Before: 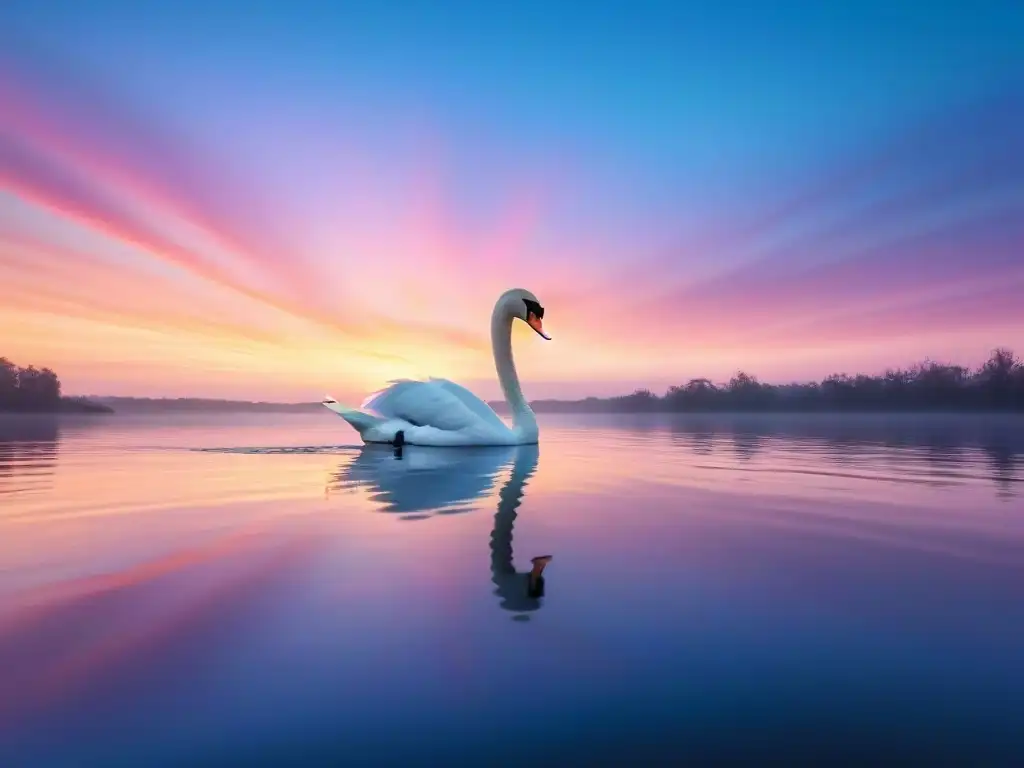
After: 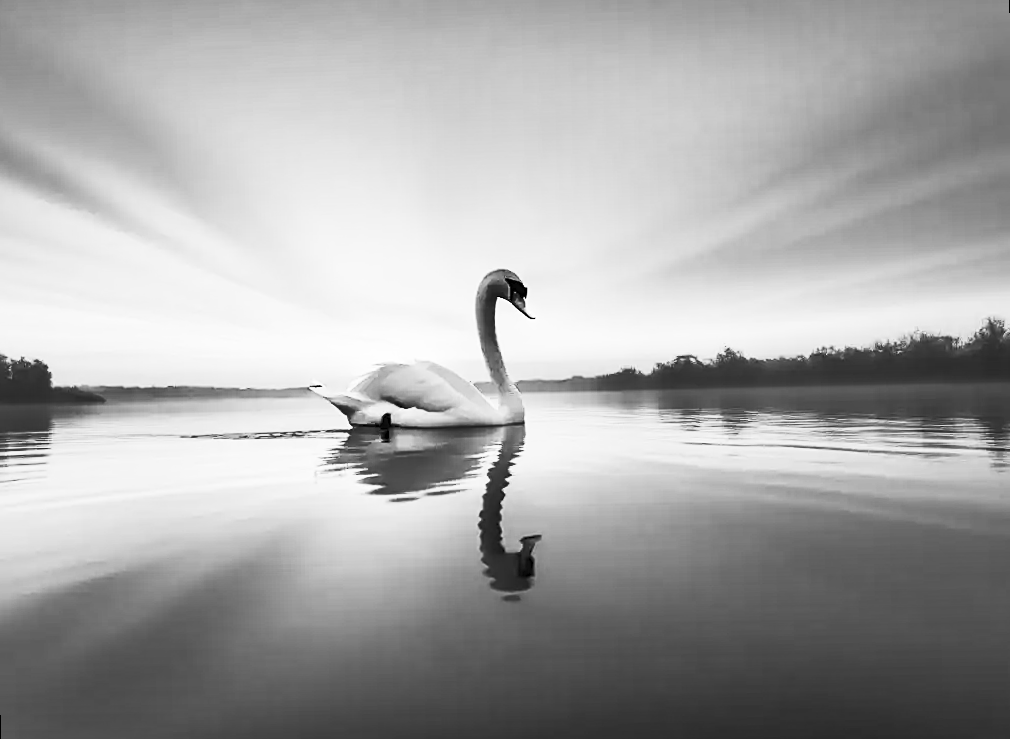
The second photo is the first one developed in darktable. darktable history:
shadows and highlights: highlights color adjustment 0%, low approximation 0.01, soften with gaussian
rotate and perspective: rotation -1.32°, lens shift (horizontal) -0.031, crop left 0.015, crop right 0.985, crop top 0.047, crop bottom 0.982
sharpen: on, module defaults
contrast brightness saturation: contrast 0.53, brightness 0.47, saturation -1
